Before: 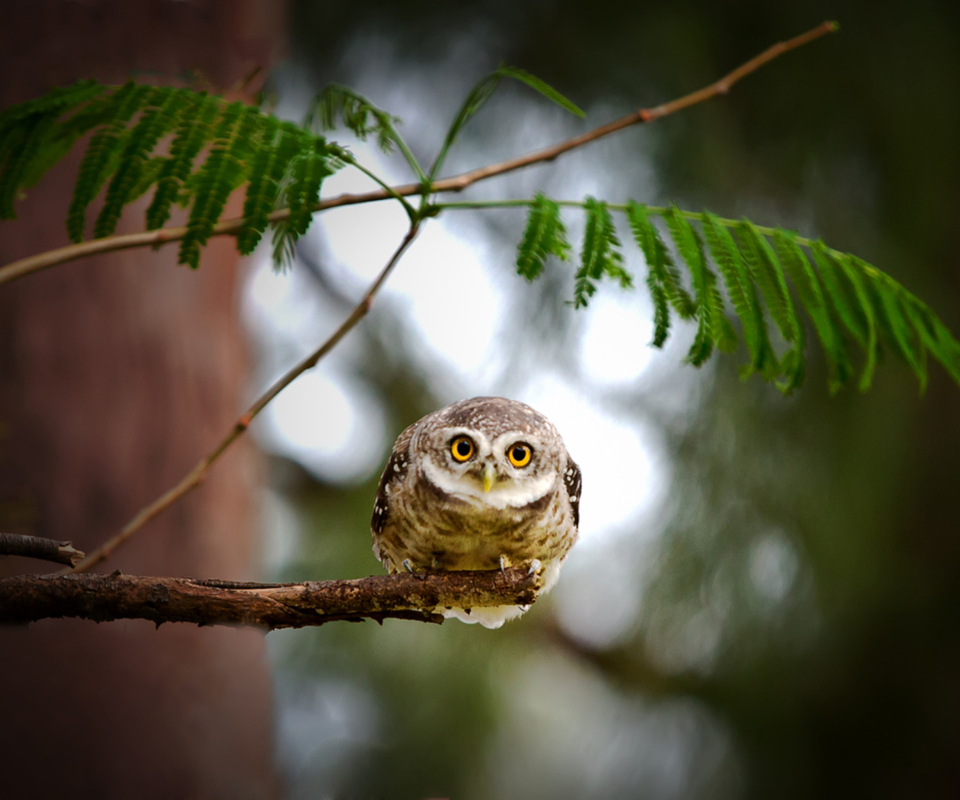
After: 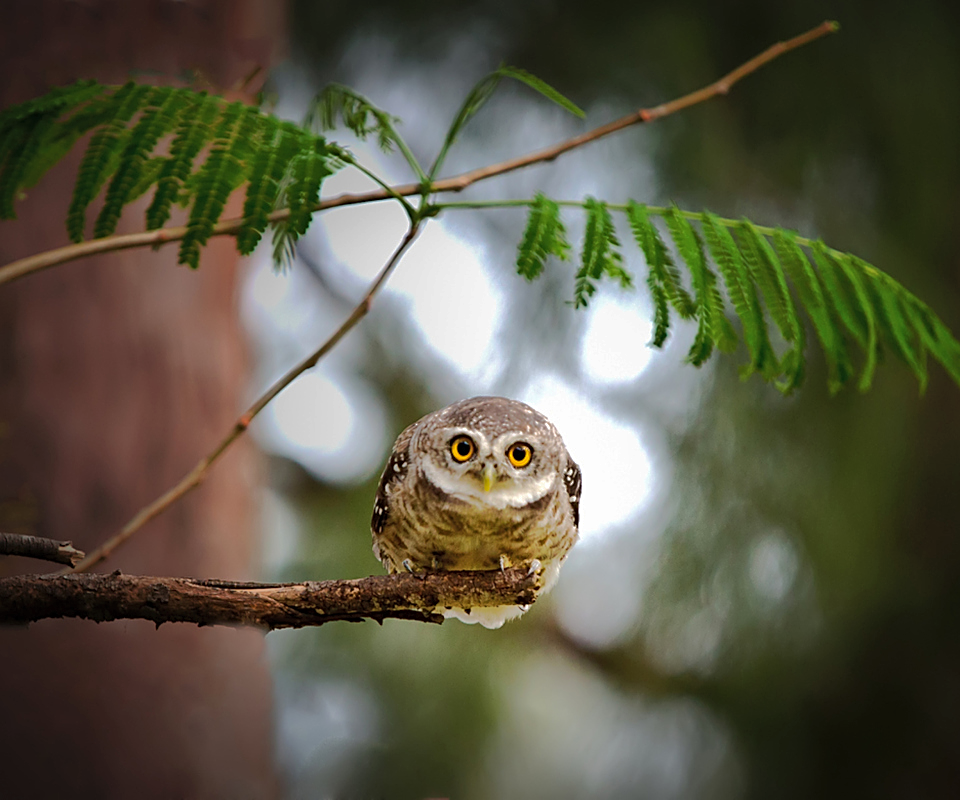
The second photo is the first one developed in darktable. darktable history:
sharpen: on, module defaults
shadows and highlights: shadows 24.88, highlights -70.39
contrast brightness saturation: contrast 0.053, brightness 0.065, saturation 0.012
